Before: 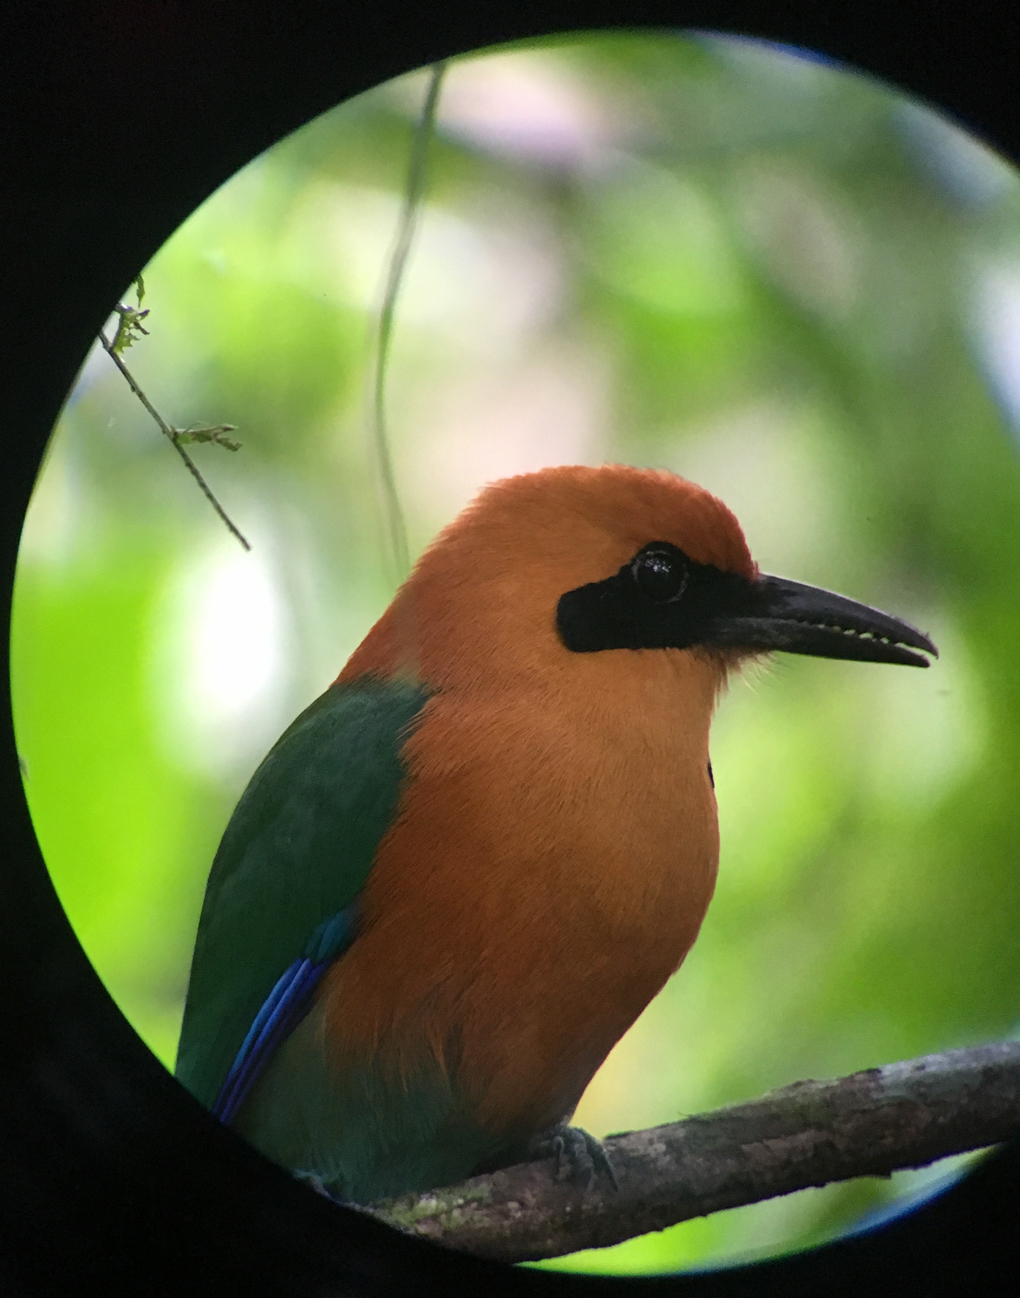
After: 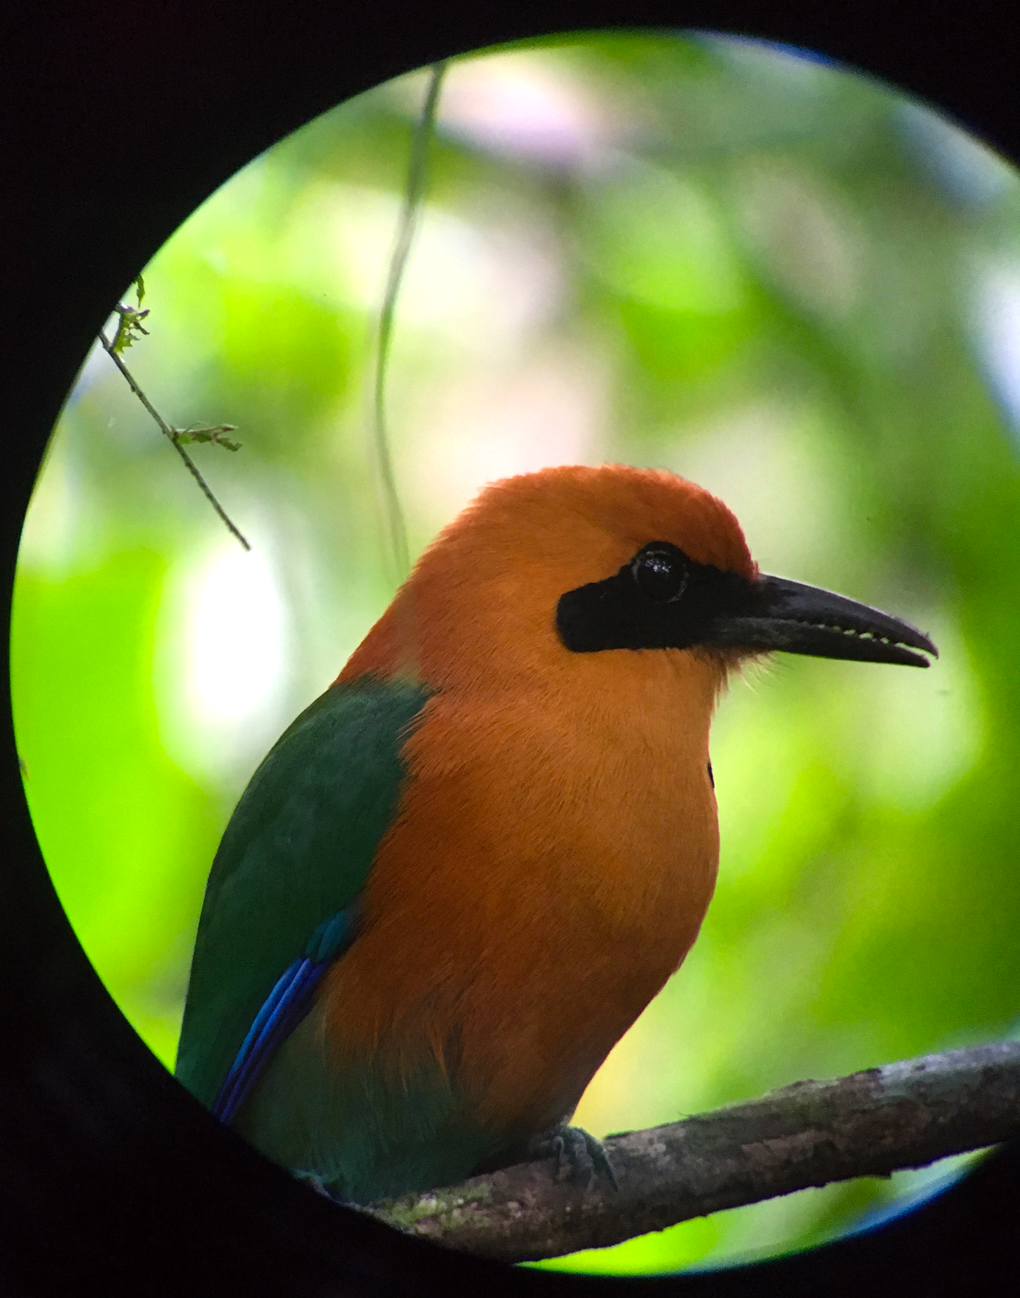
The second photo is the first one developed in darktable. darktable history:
color balance: lift [1, 1.001, 0.999, 1.001], gamma [1, 1.004, 1.007, 0.993], gain [1, 0.991, 0.987, 1.013], contrast 7.5%, contrast fulcrum 10%, output saturation 115%
